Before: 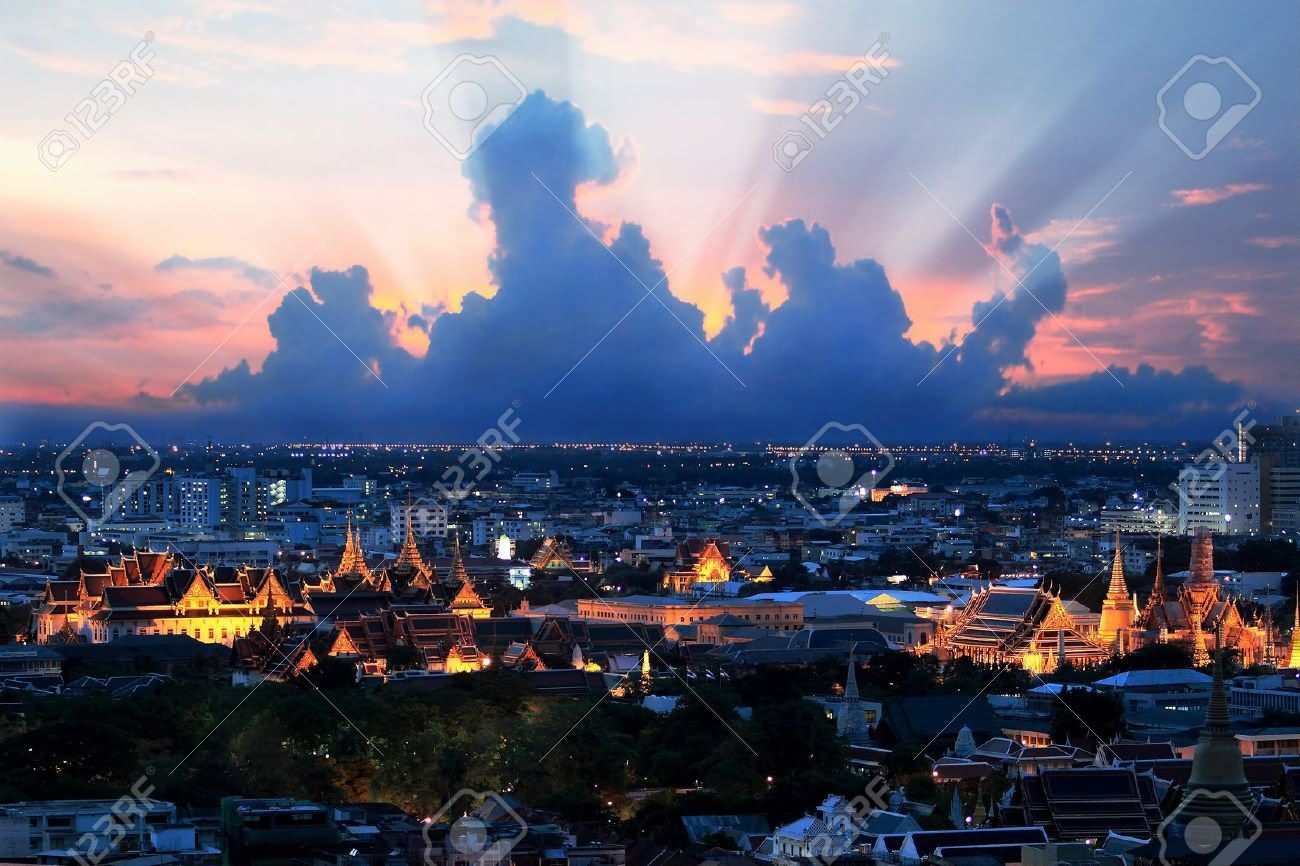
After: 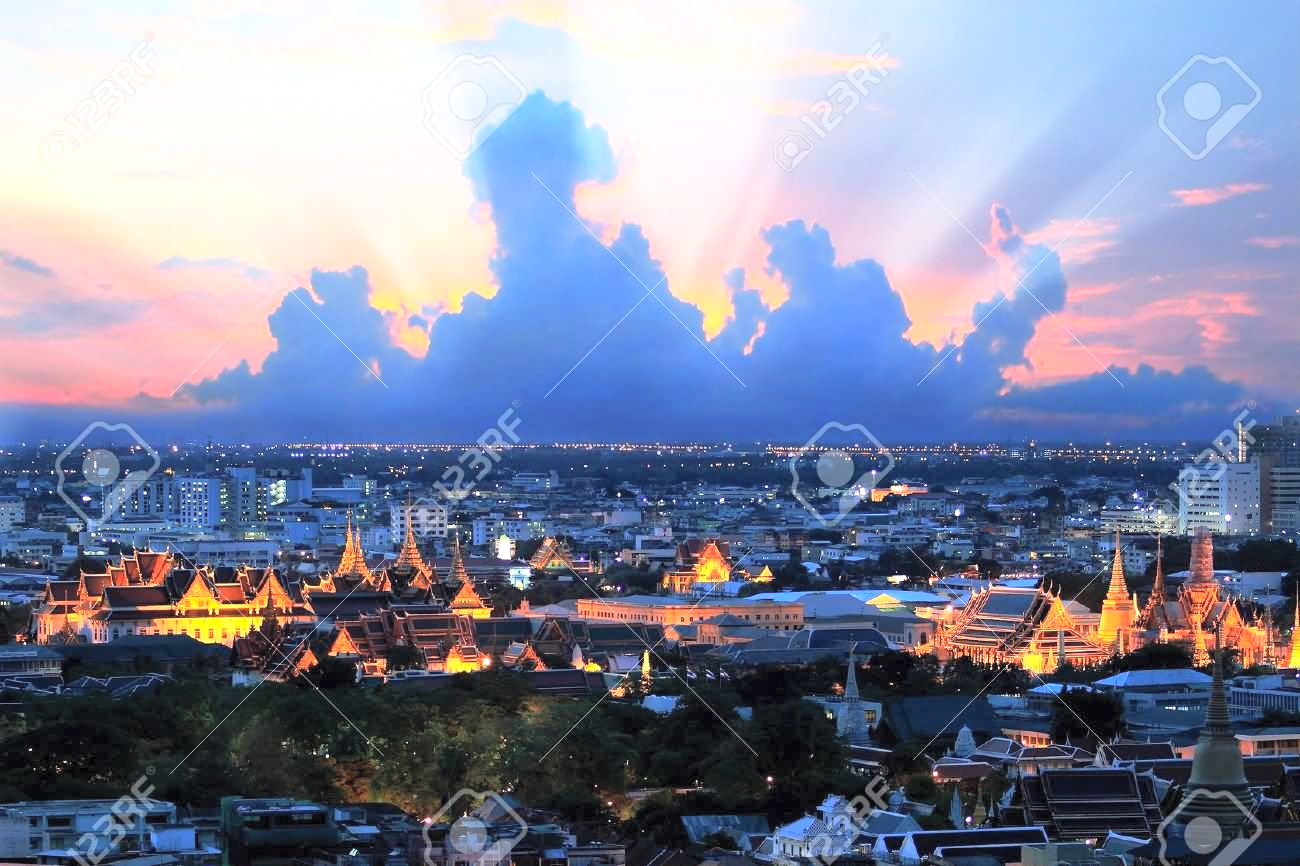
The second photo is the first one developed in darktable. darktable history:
tone equalizer: on, module defaults
exposure: exposure 0.29 EV, compensate highlight preservation false
contrast brightness saturation: contrast 0.1, brightness 0.3, saturation 0.14
